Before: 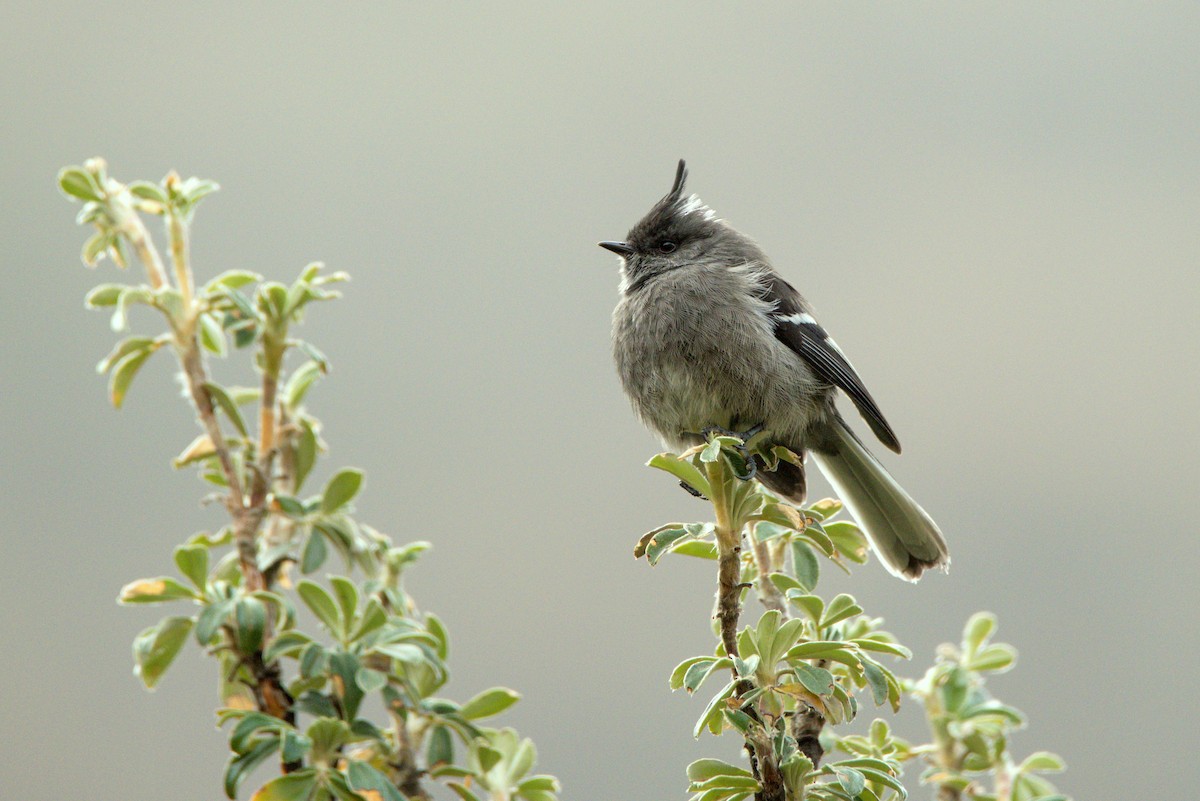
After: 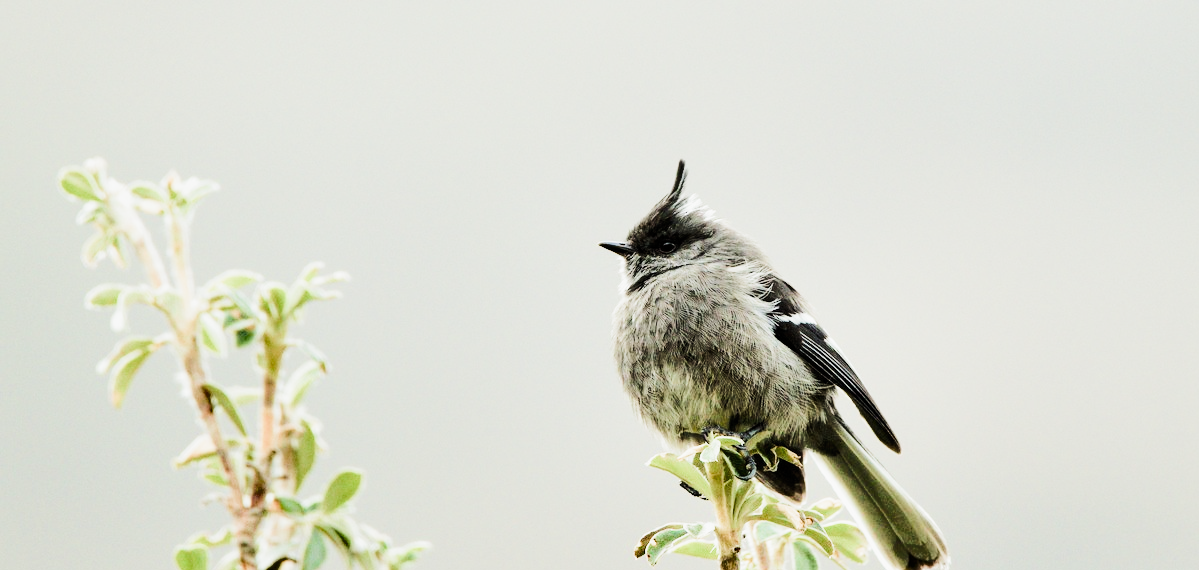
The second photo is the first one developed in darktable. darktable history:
filmic rgb: black relative exposure -7.5 EV, white relative exposure 4.99 EV, threshold 5.98 EV, hardness 3.33, contrast 1.301, color science v5 (2021), iterations of high-quality reconstruction 0, contrast in shadows safe, contrast in highlights safe, enable highlight reconstruction true
crop: right 0%, bottom 28.774%
tone equalizer: -8 EV -1.05 EV, -7 EV -0.999 EV, -6 EV -0.89 EV, -5 EV -0.566 EV, -3 EV 0.592 EV, -2 EV 0.892 EV, -1 EV 0.995 EV, +0 EV 1.05 EV, edges refinement/feathering 500, mask exposure compensation -1.57 EV, preserve details no
shadows and highlights: soften with gaussian
exposure: exposure 1.136 EV, compensate exposure bias true, compensate highlight preservation false
